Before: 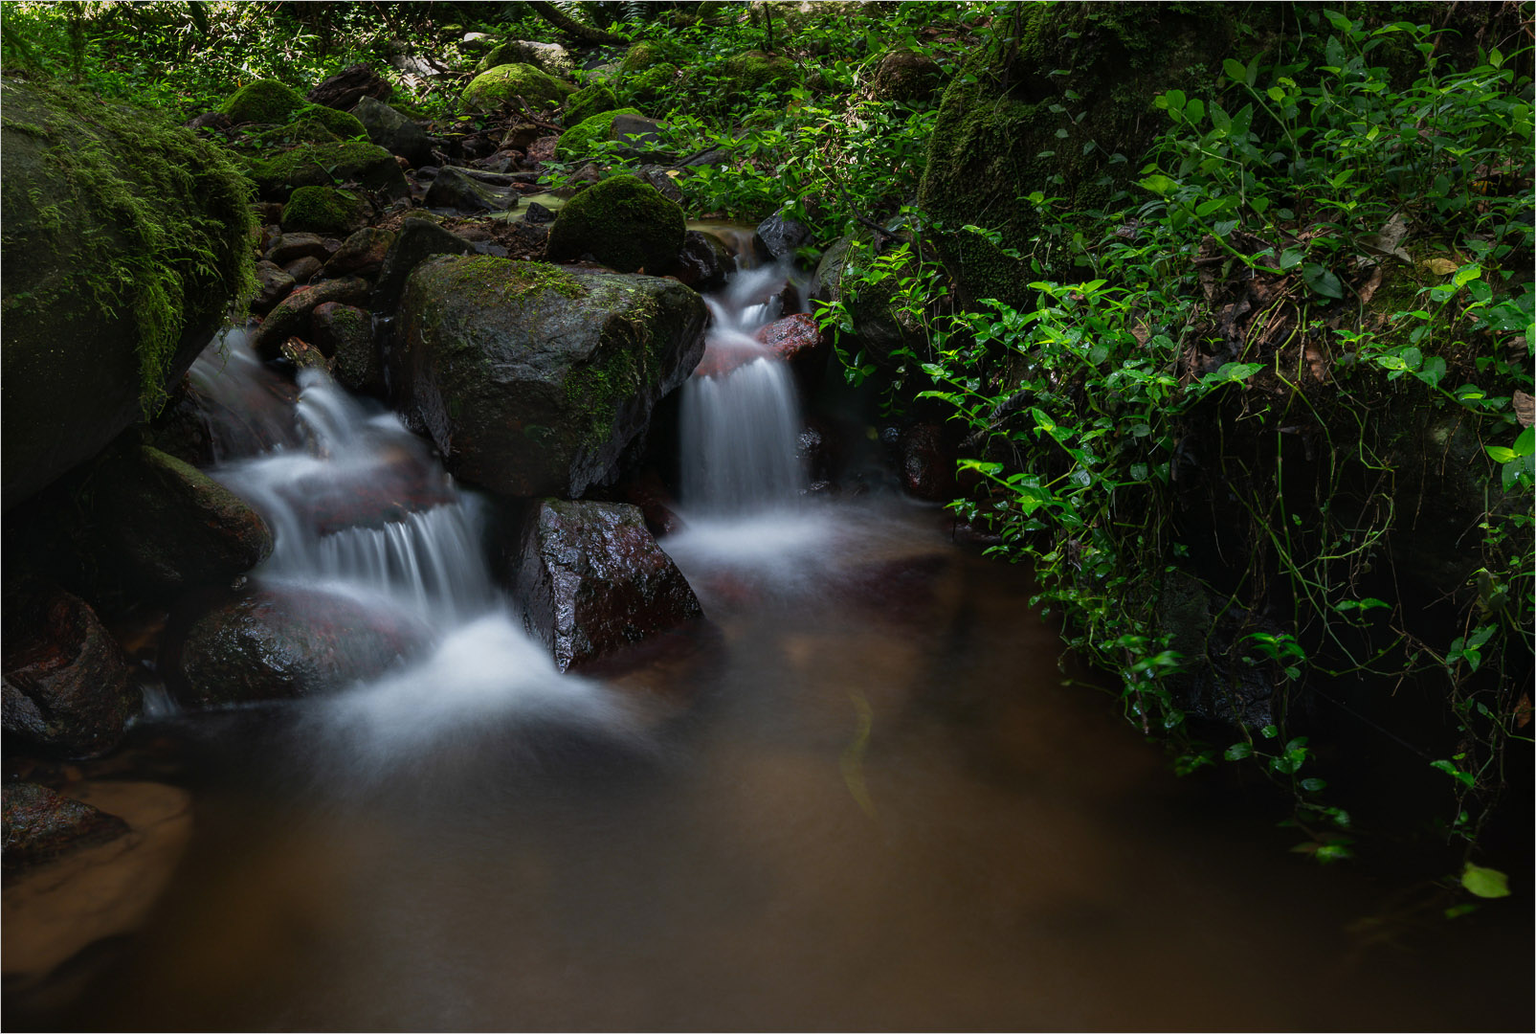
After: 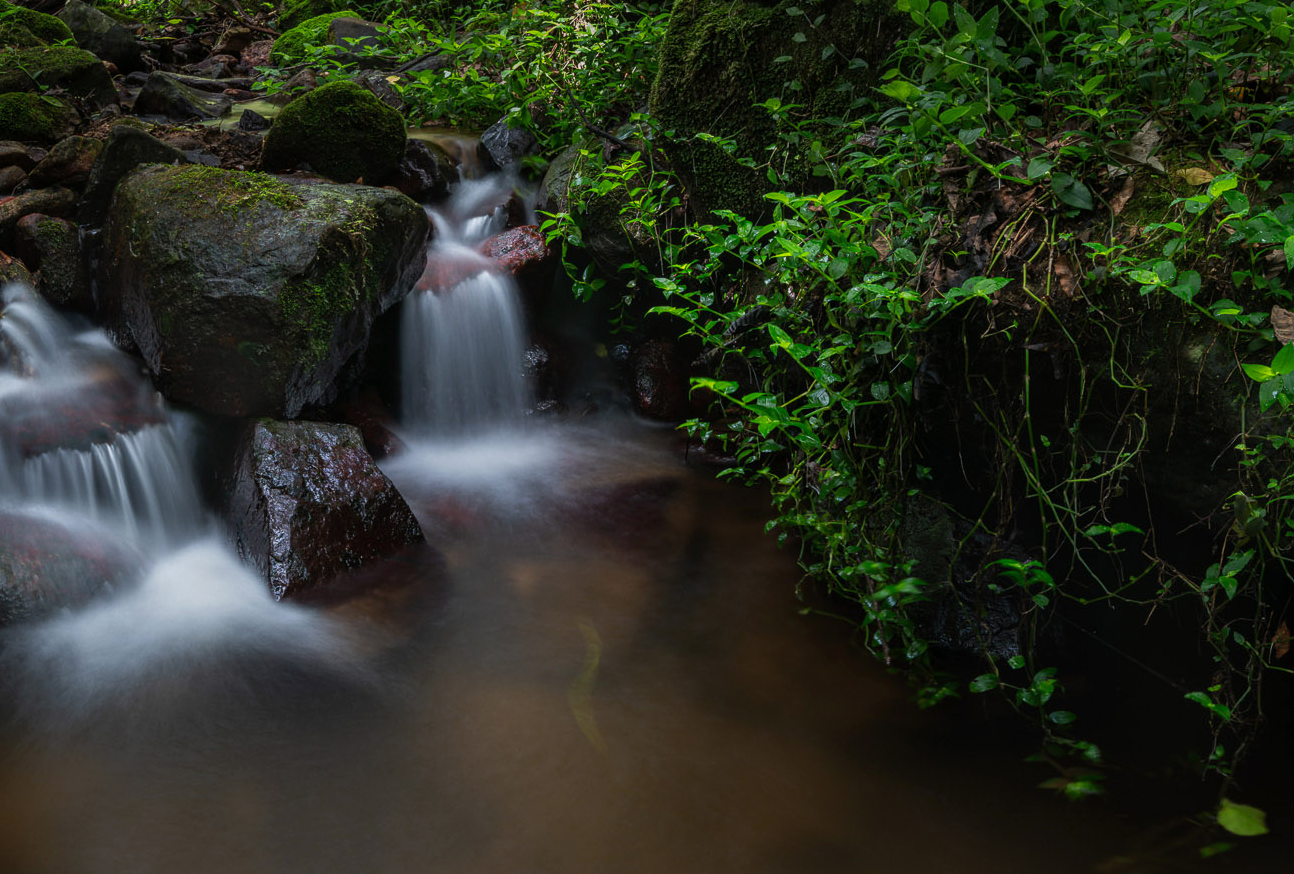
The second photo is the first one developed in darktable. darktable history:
local contrast: detail 109%
crop: left 19.318%, top 9.494%, right 0%, bottom 9.576%
